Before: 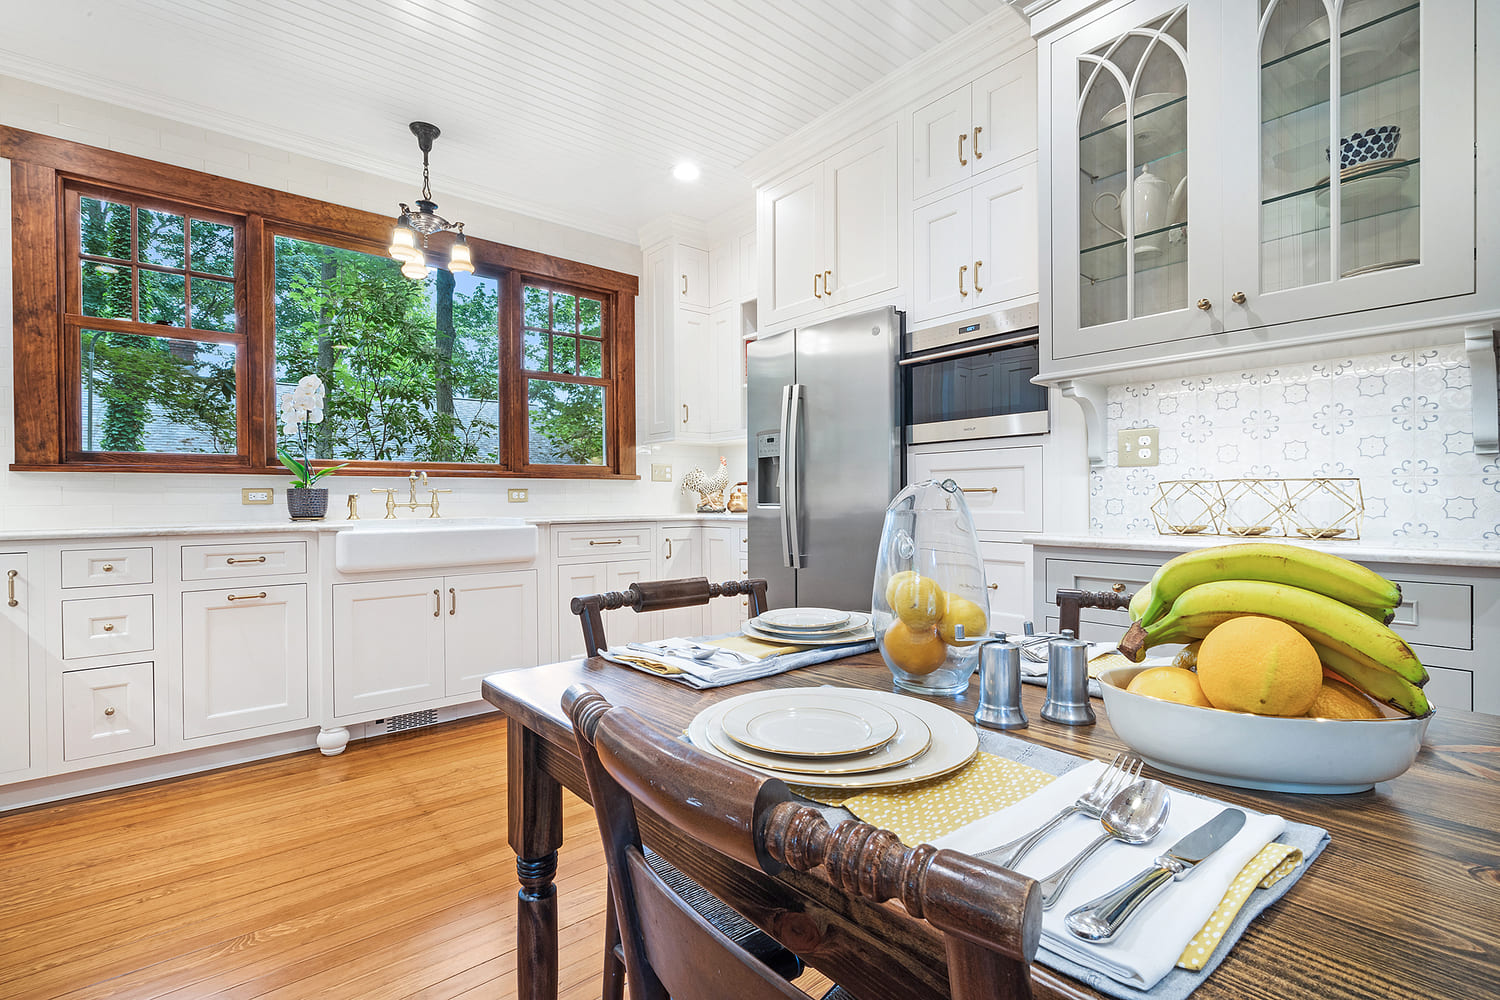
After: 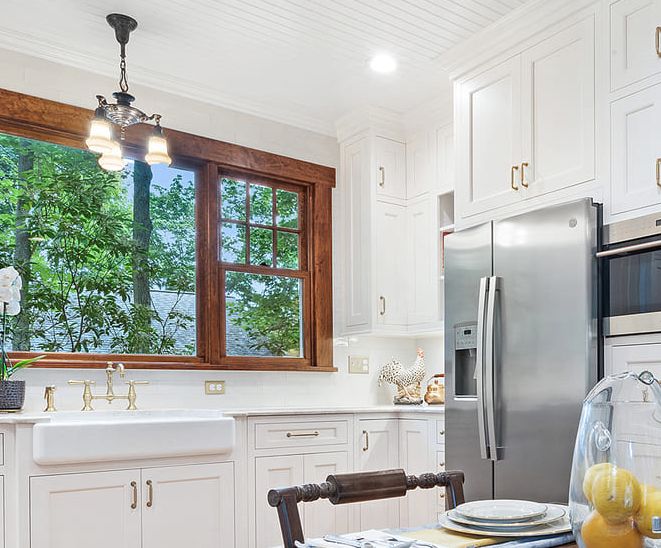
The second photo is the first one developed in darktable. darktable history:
crop: left 20.248%, top 10.86%, right 35.675%, bottom 34.321%
base curve: curves: ch0 [(0, 0) (0.303, 0.277) (1, 1)]
